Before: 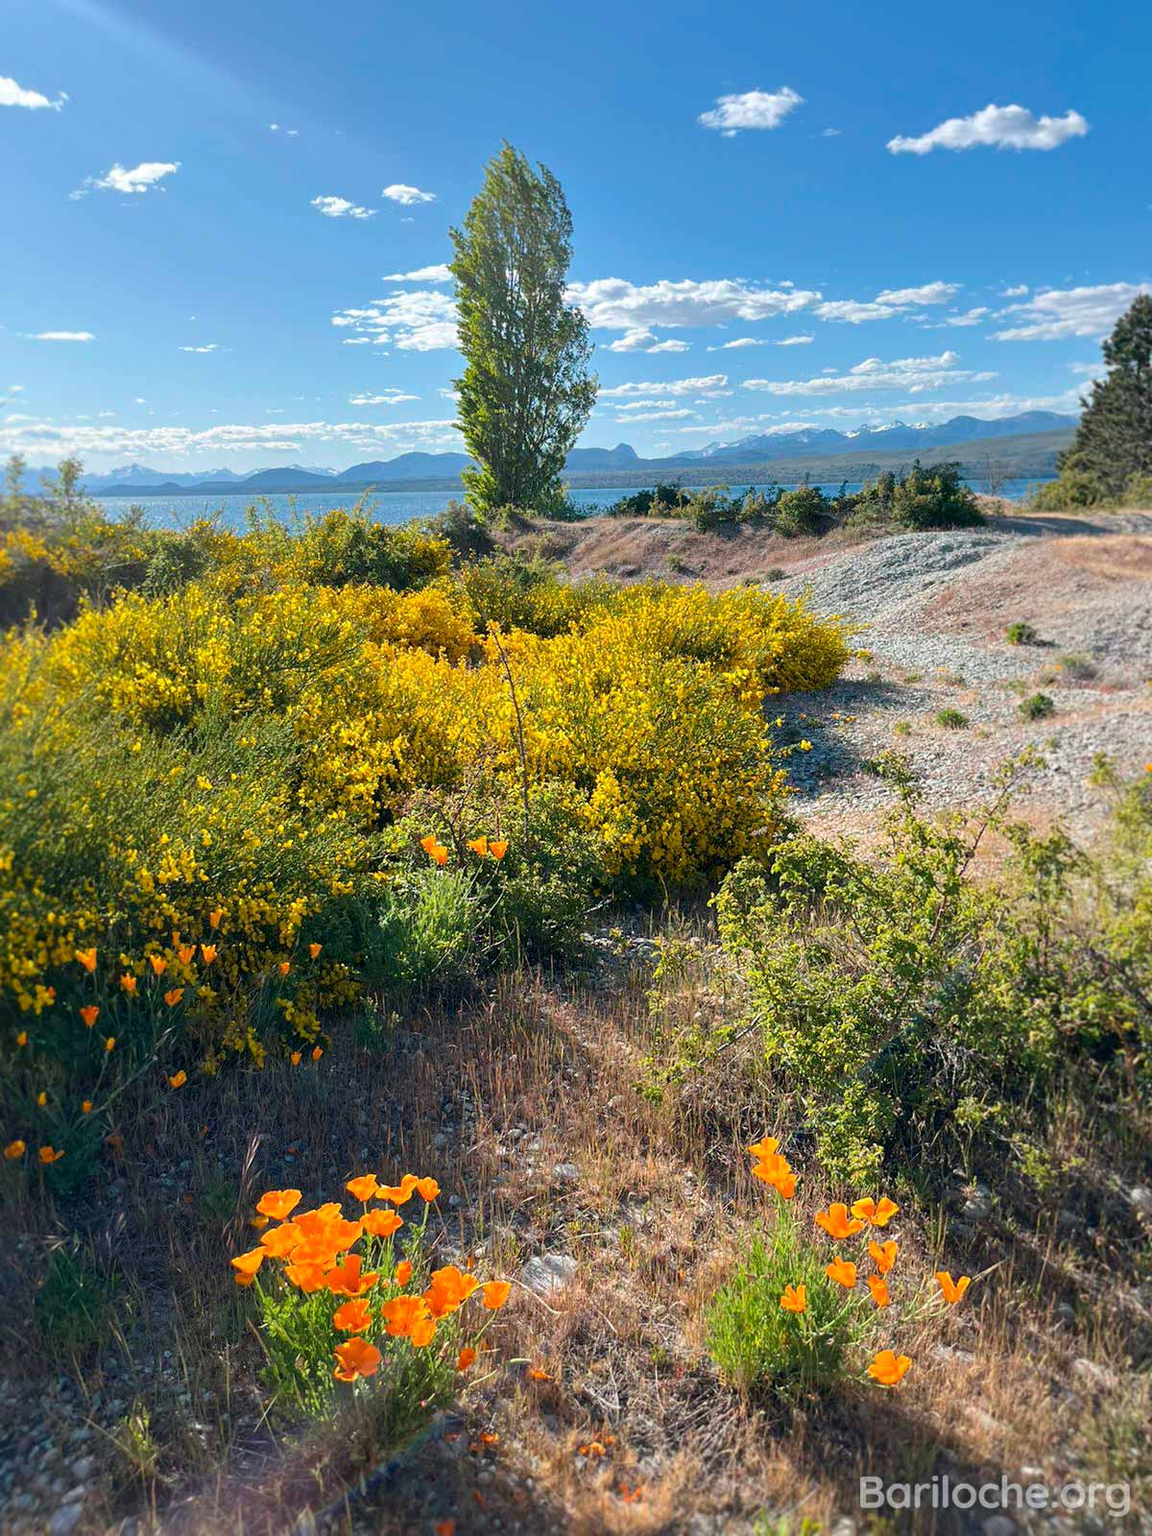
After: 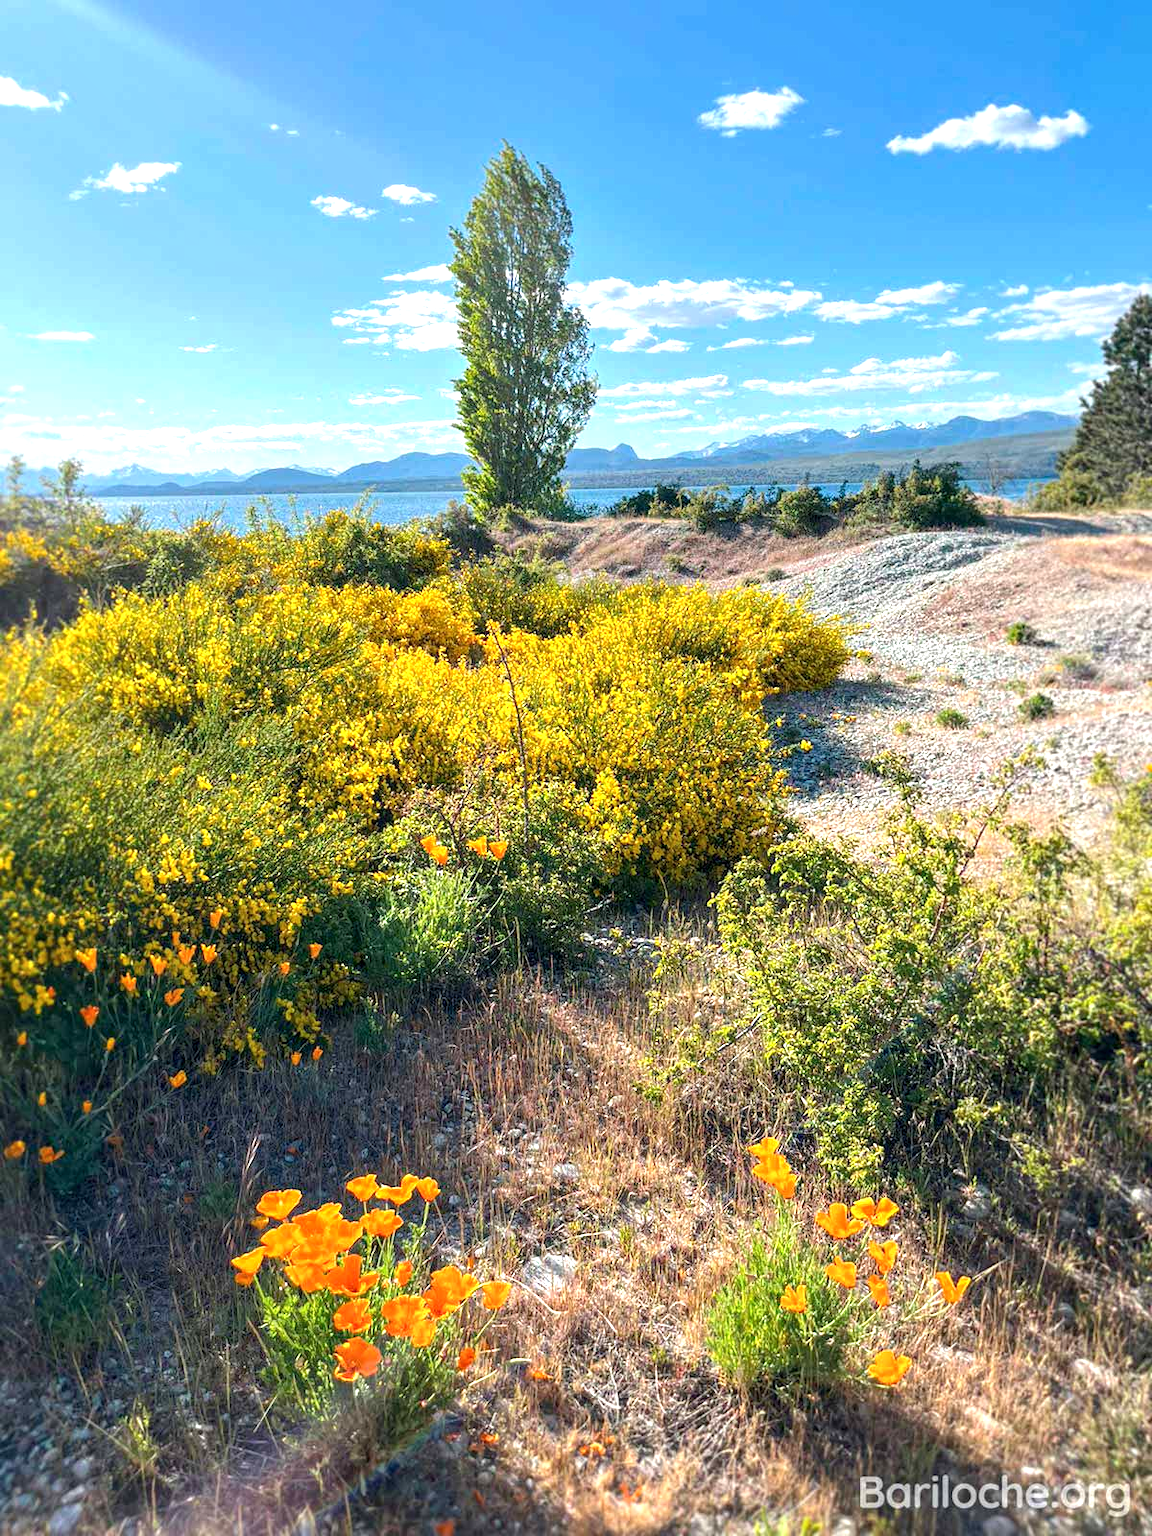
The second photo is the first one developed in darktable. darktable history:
local contrast: on, module defaults
exposure: black level correction 0, exposure 0.7 EV, compensate highlight preservation false
